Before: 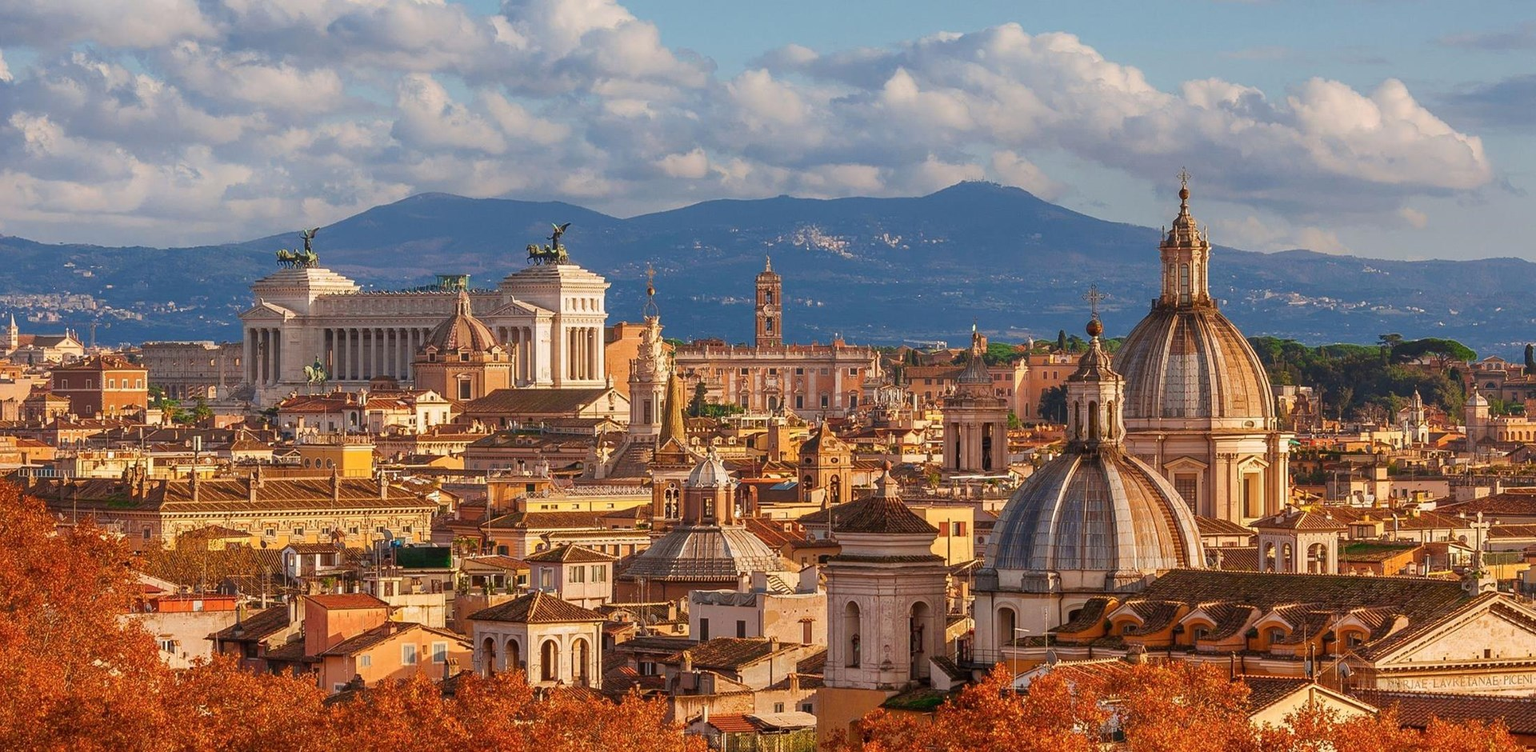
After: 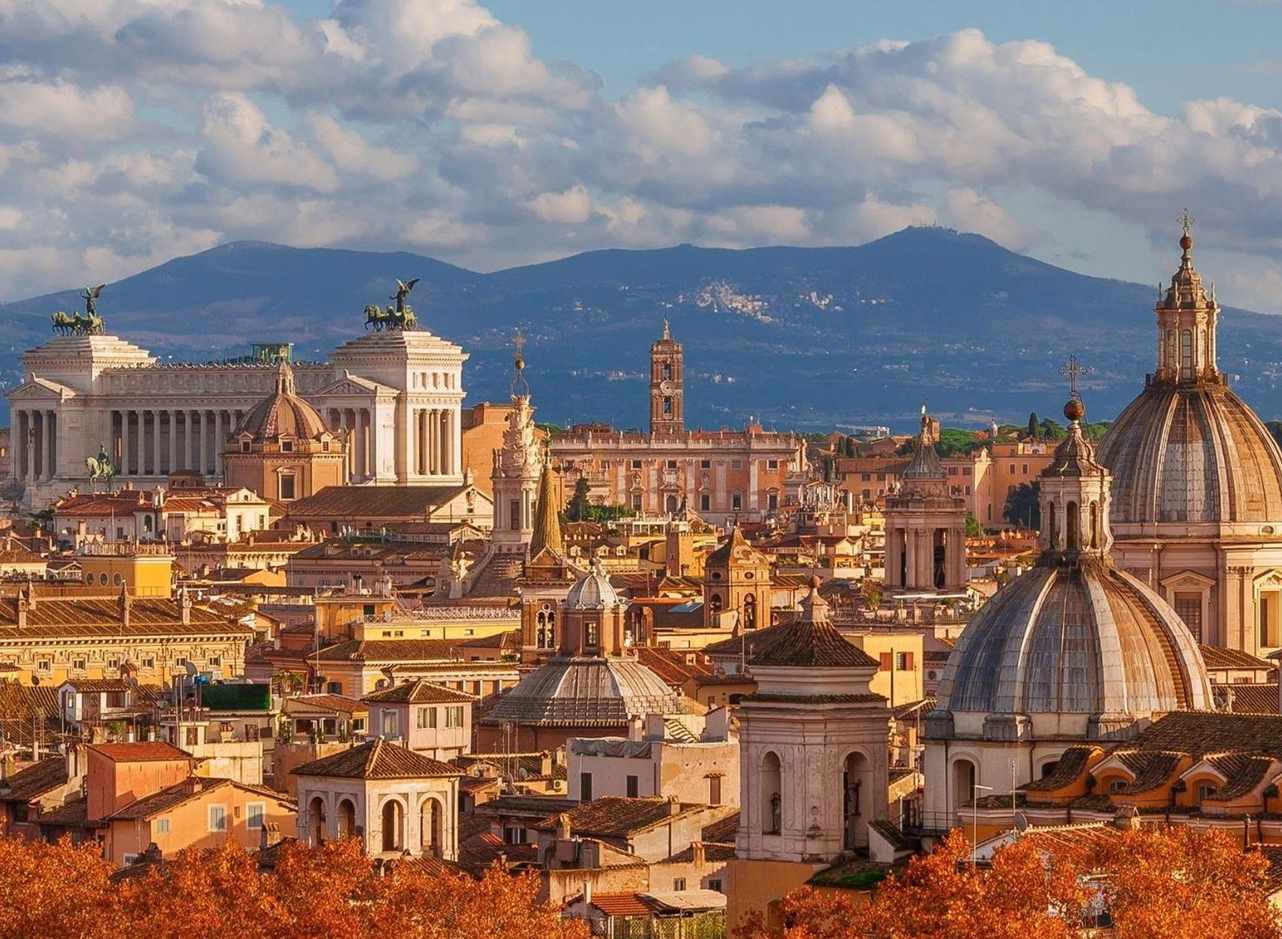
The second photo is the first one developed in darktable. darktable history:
crop and rotate: left 15.363%, right 17.821%
